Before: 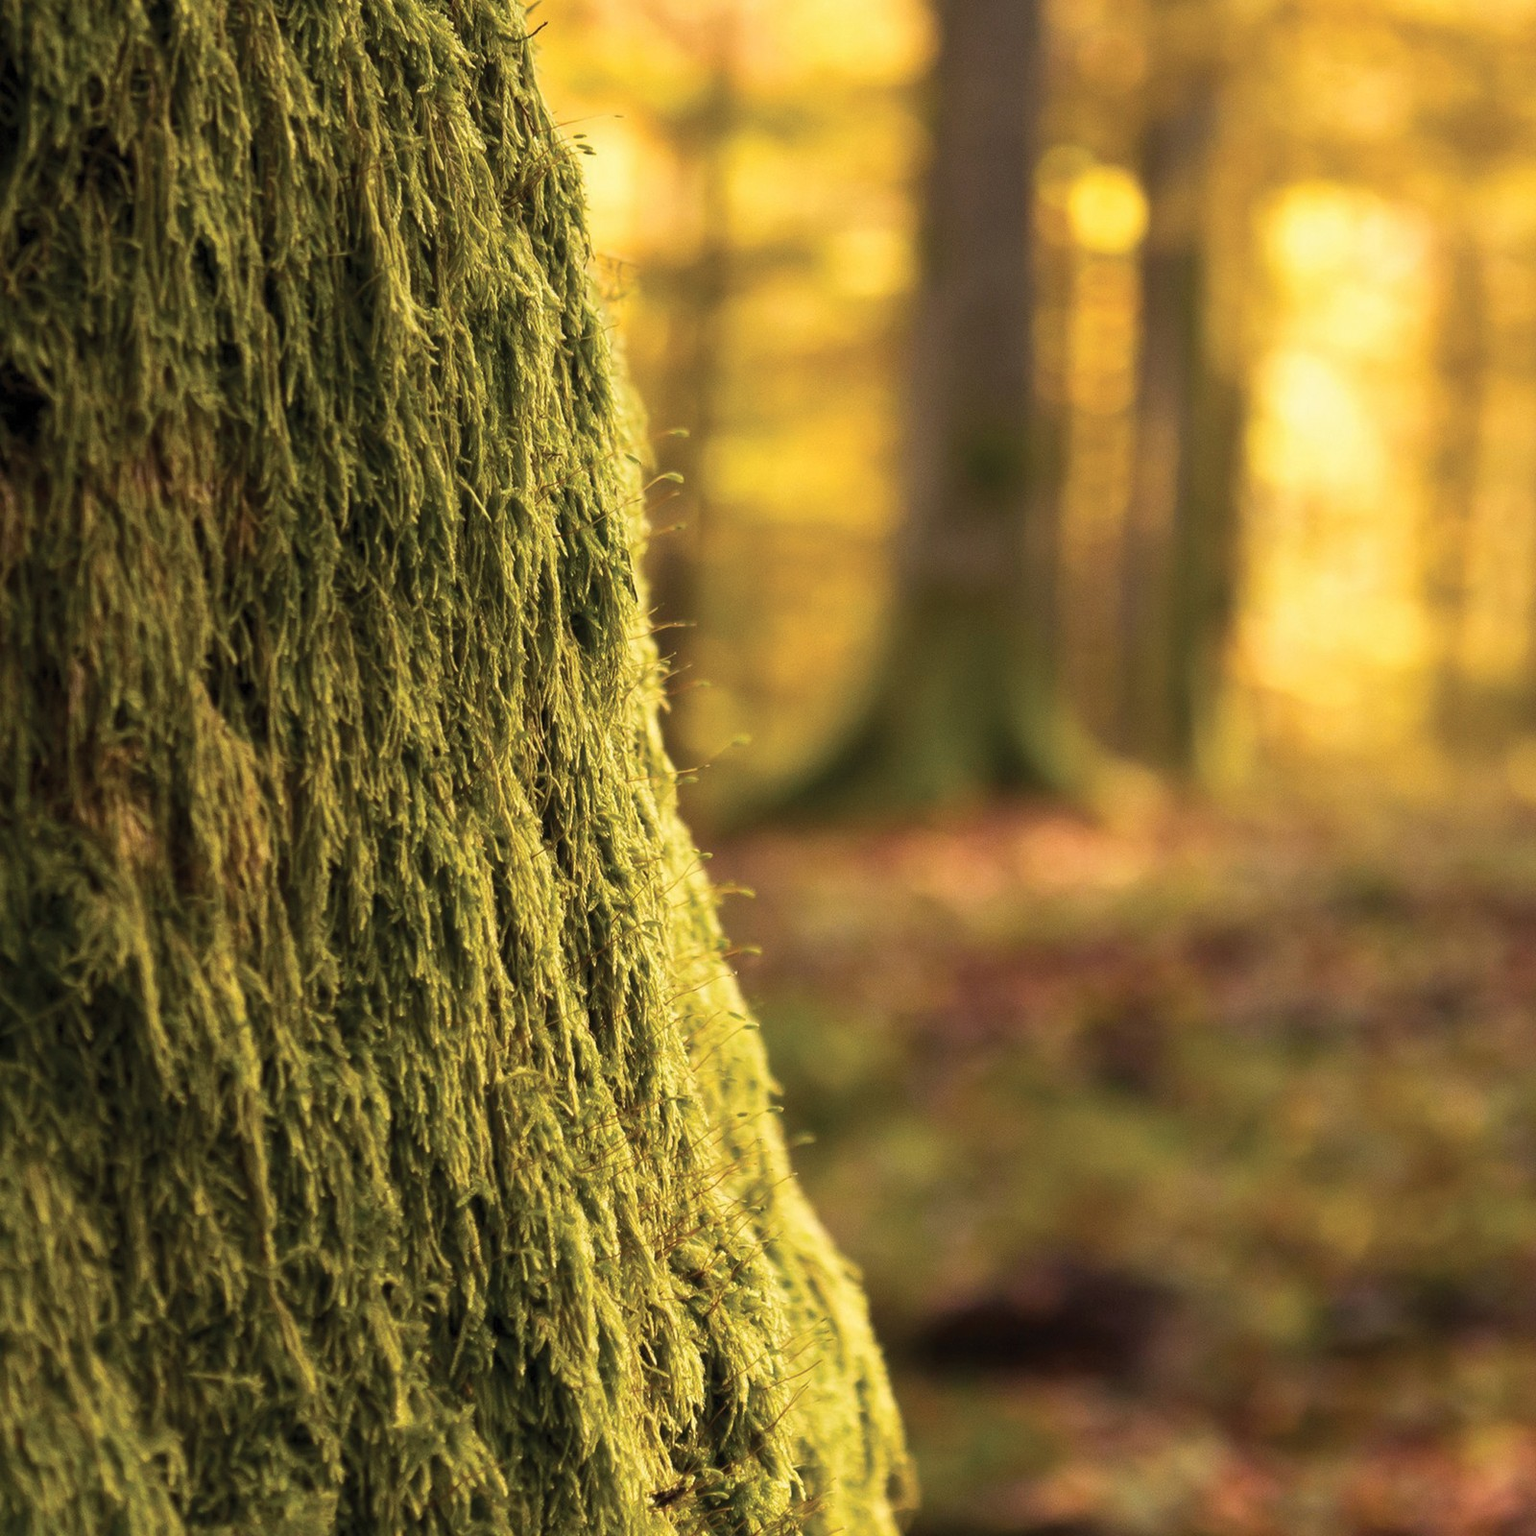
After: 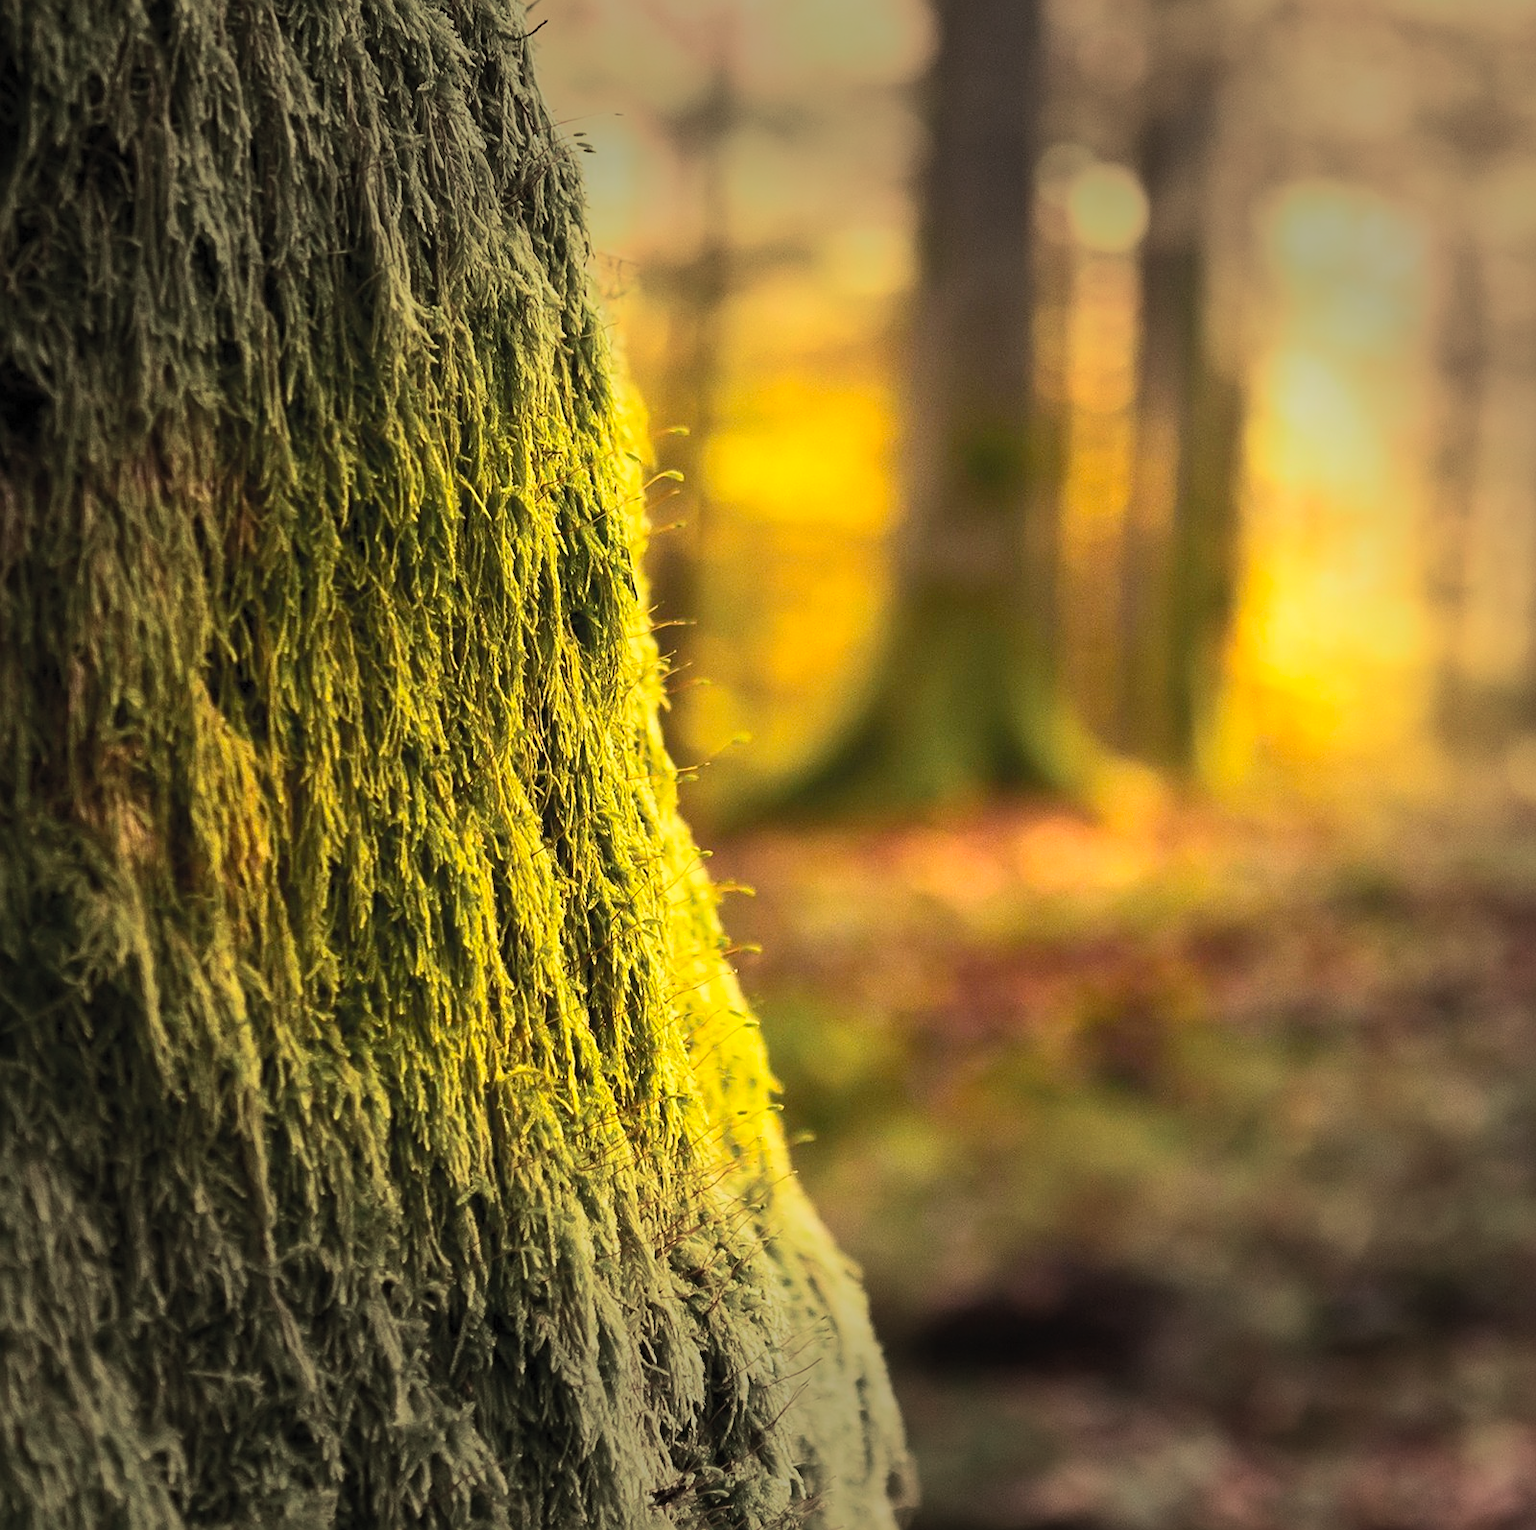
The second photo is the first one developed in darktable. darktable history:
crop: top 0.148%, bottom 0.169%
exposure: exposure -0.157 EV, compensate highlight preservation false
vignetting: fall-off start 70.16%, width/height ratio 1.333
sharpen: on, module defaults
contrast brightness saturation: contrast 0.239, brightness 0.263, saturation 0.373
color balance rgb: shadows lift › luminance -19.767%, global offset › hue 172.27°, perceptual saturation grading › global saturation 0.679%, global vibrance 20%
